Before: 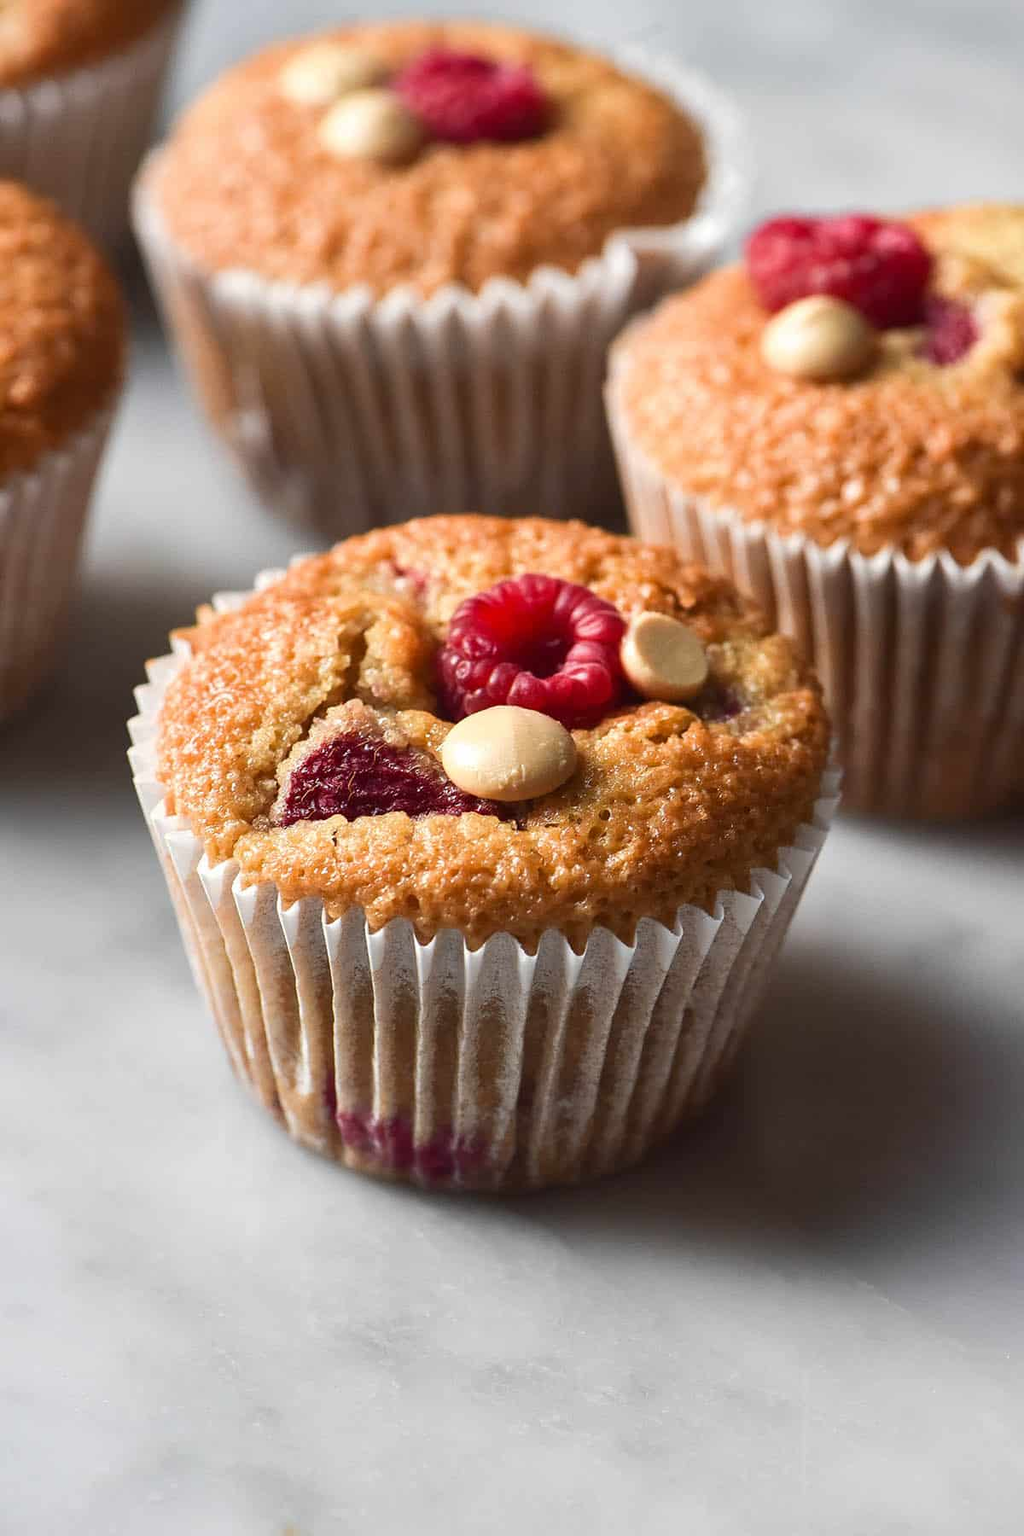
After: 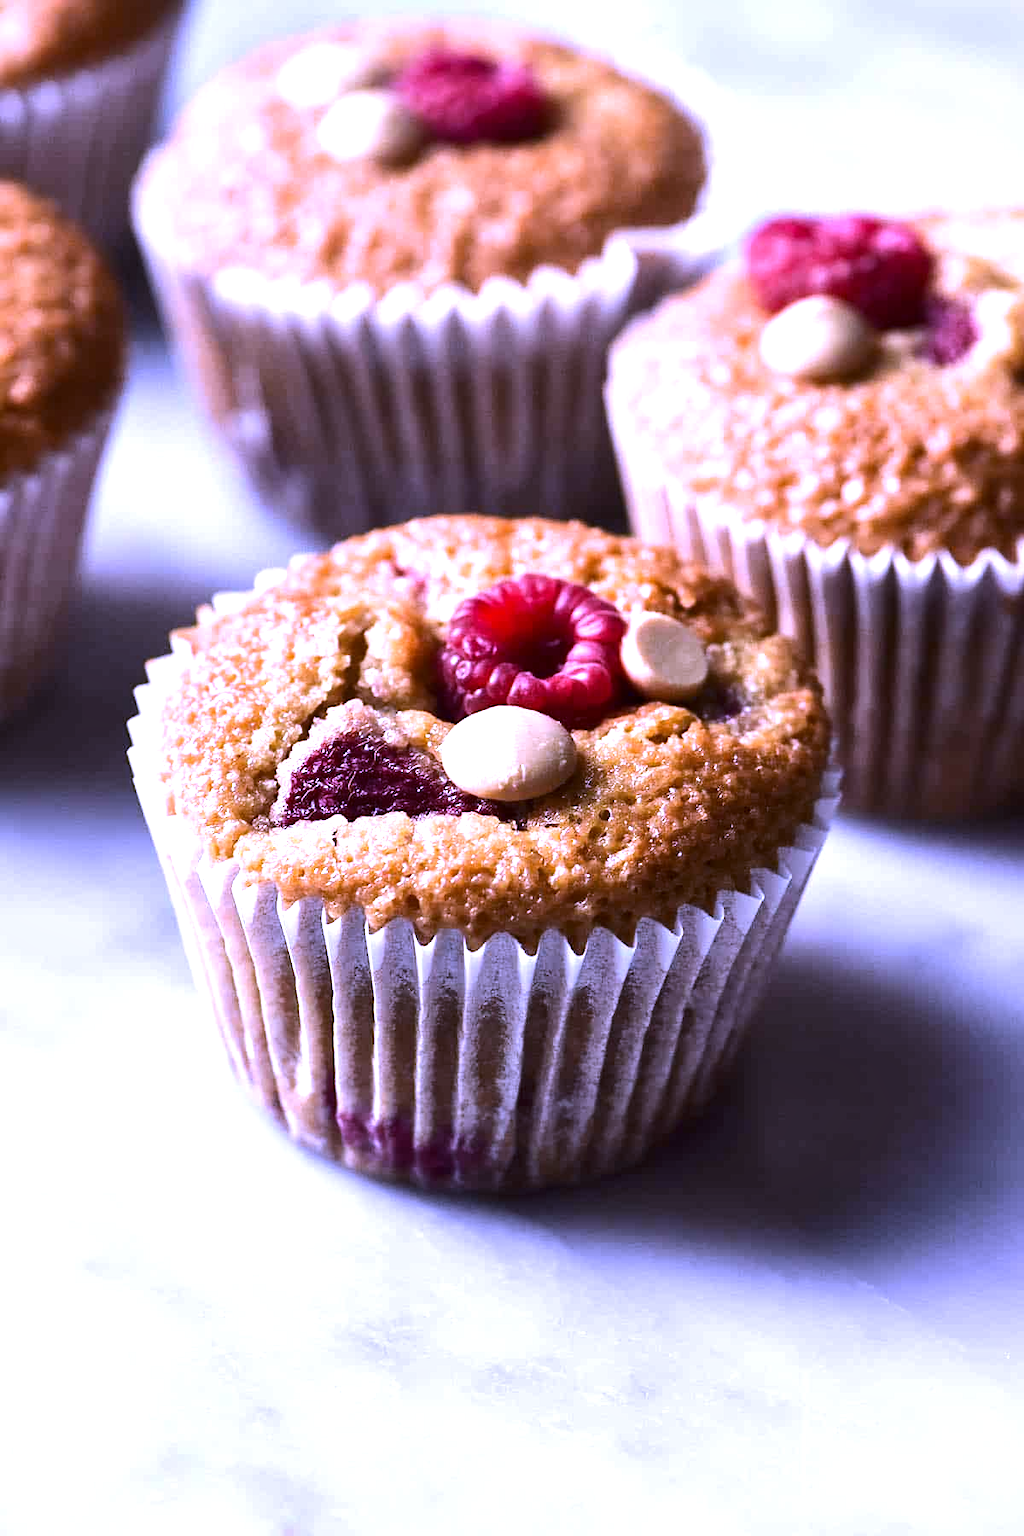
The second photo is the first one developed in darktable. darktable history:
white balance: red 0.98, blue 1.61
tone equalizer: -8 EV -0.75 EV, -7 EV -0.7 EV, -6 EV -0.6 EV, -5 EV -0.4 EV, -3 EV 0.4 EV, -2 EV 0.6 EV, -1 EV 0.7 EV, +0 EV 0.75 EV, edges refinement/feathering 500, mask exposure compensation -1.57 EV, preserve details no
local contrast: mode bilateral grid, contrast 25, coarseness 50, detail 123%, midtone range 0.2
